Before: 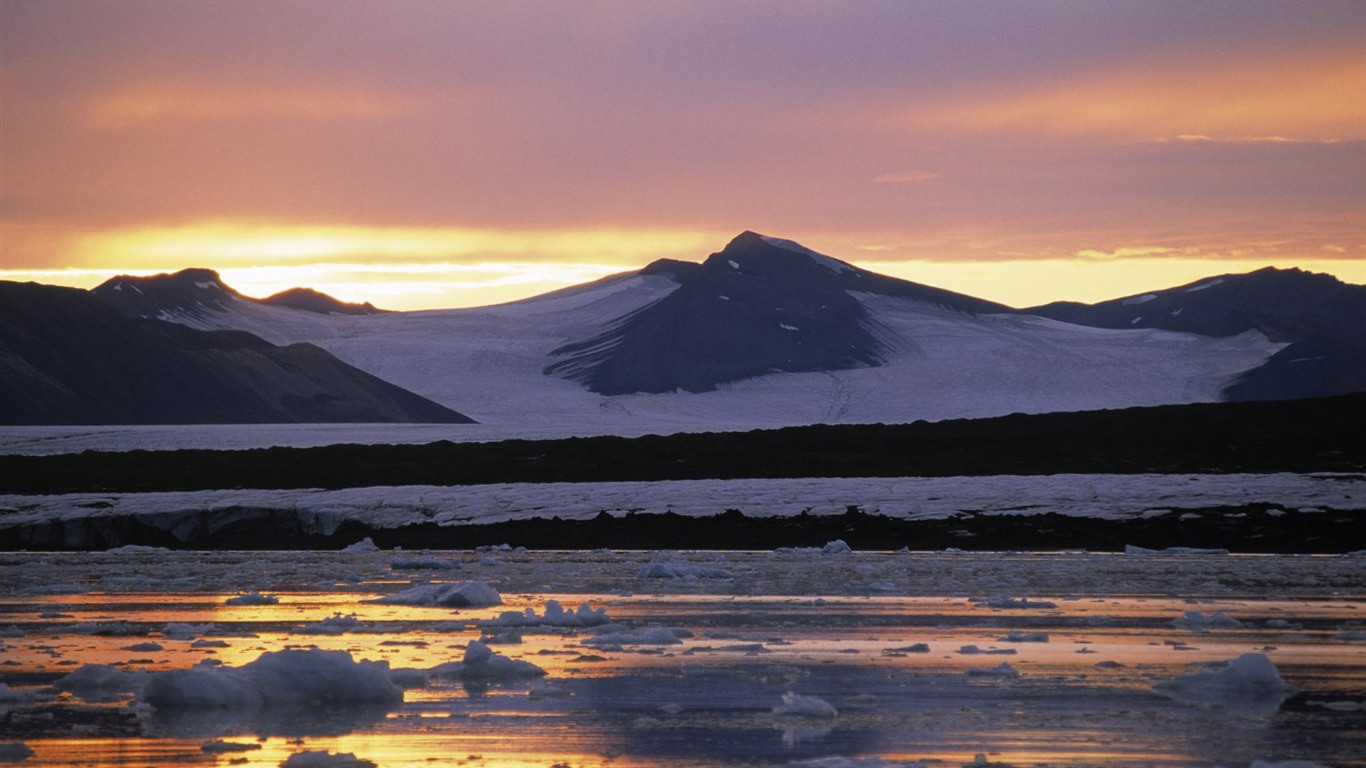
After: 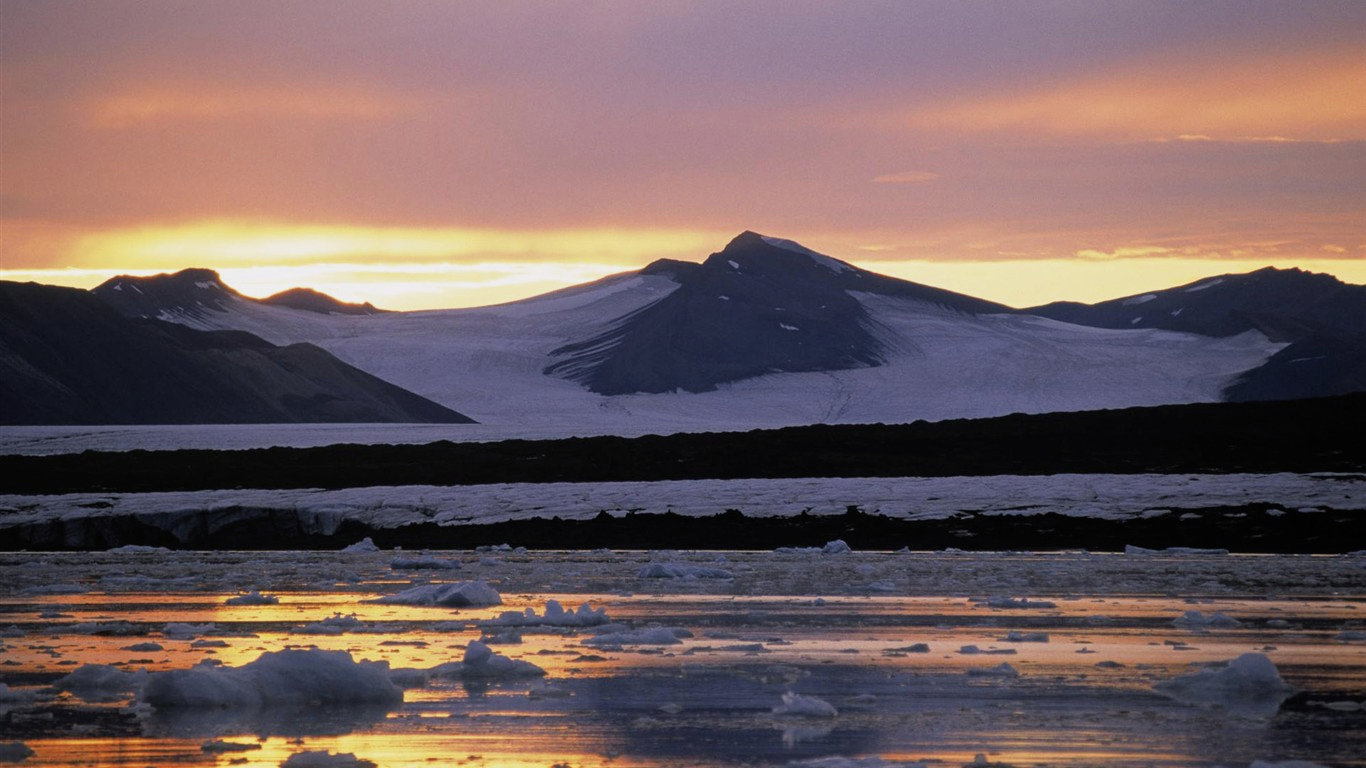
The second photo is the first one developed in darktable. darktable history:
filmic rgb: black relative exposure -9.52 EV, white relative exposure 3.05 EV, hardness 6.18
